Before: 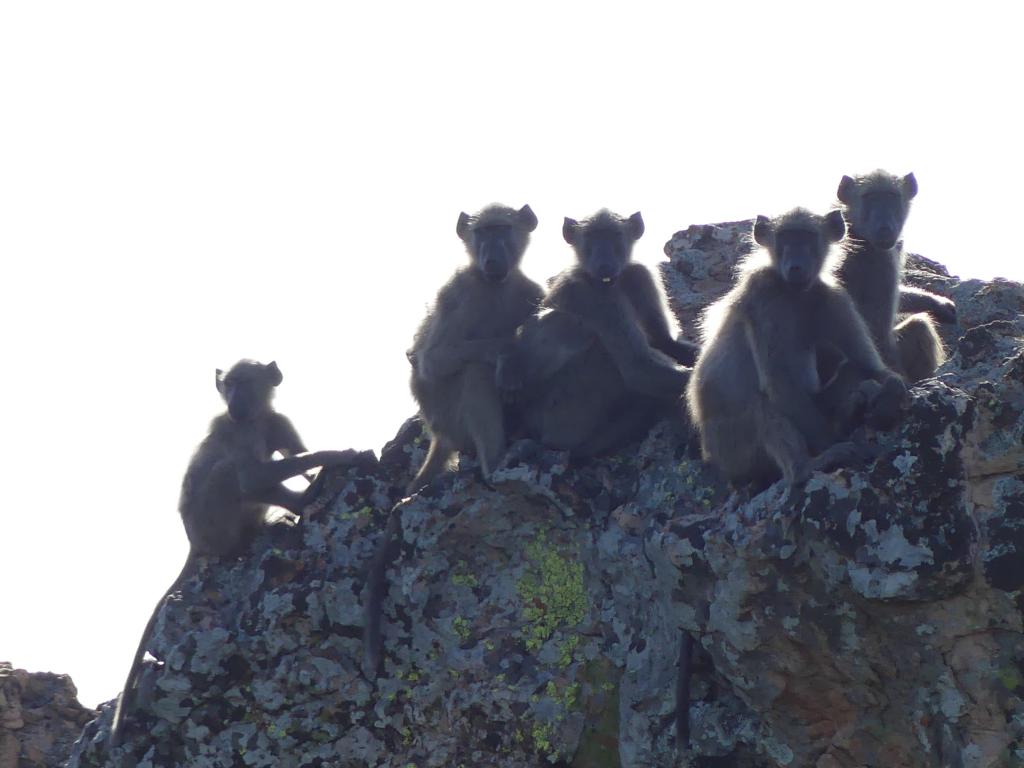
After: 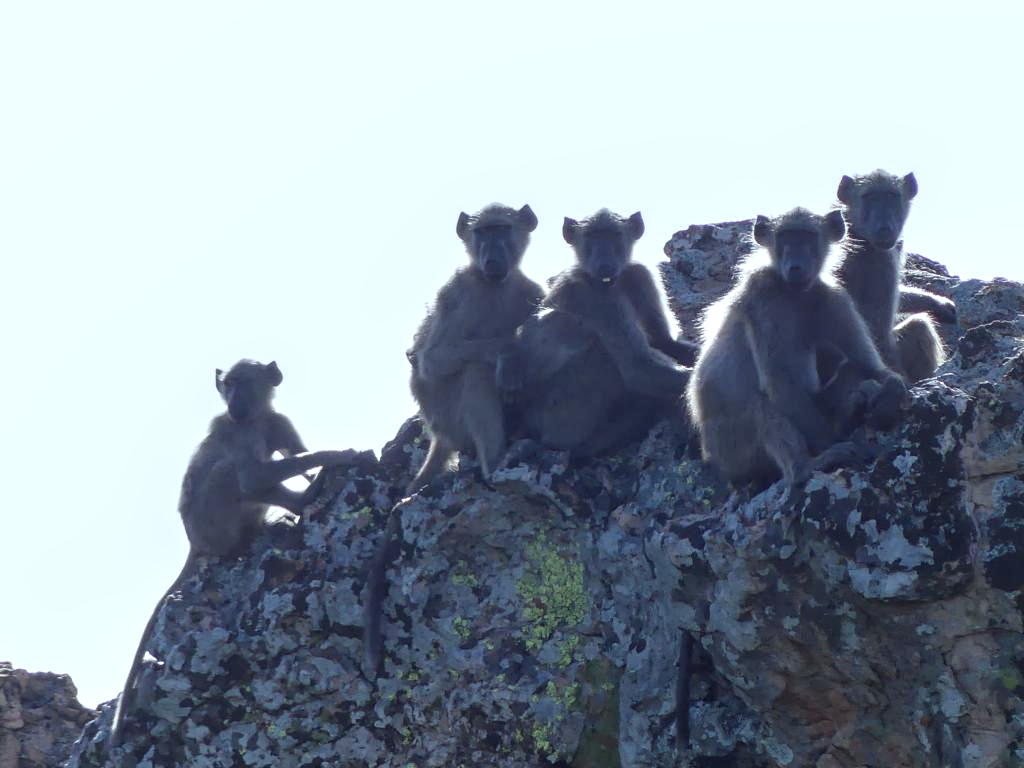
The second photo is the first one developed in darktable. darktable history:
color calibration: x 0.37, y 0.382, temperature 4313.32 K
local contrast: detail 144%
